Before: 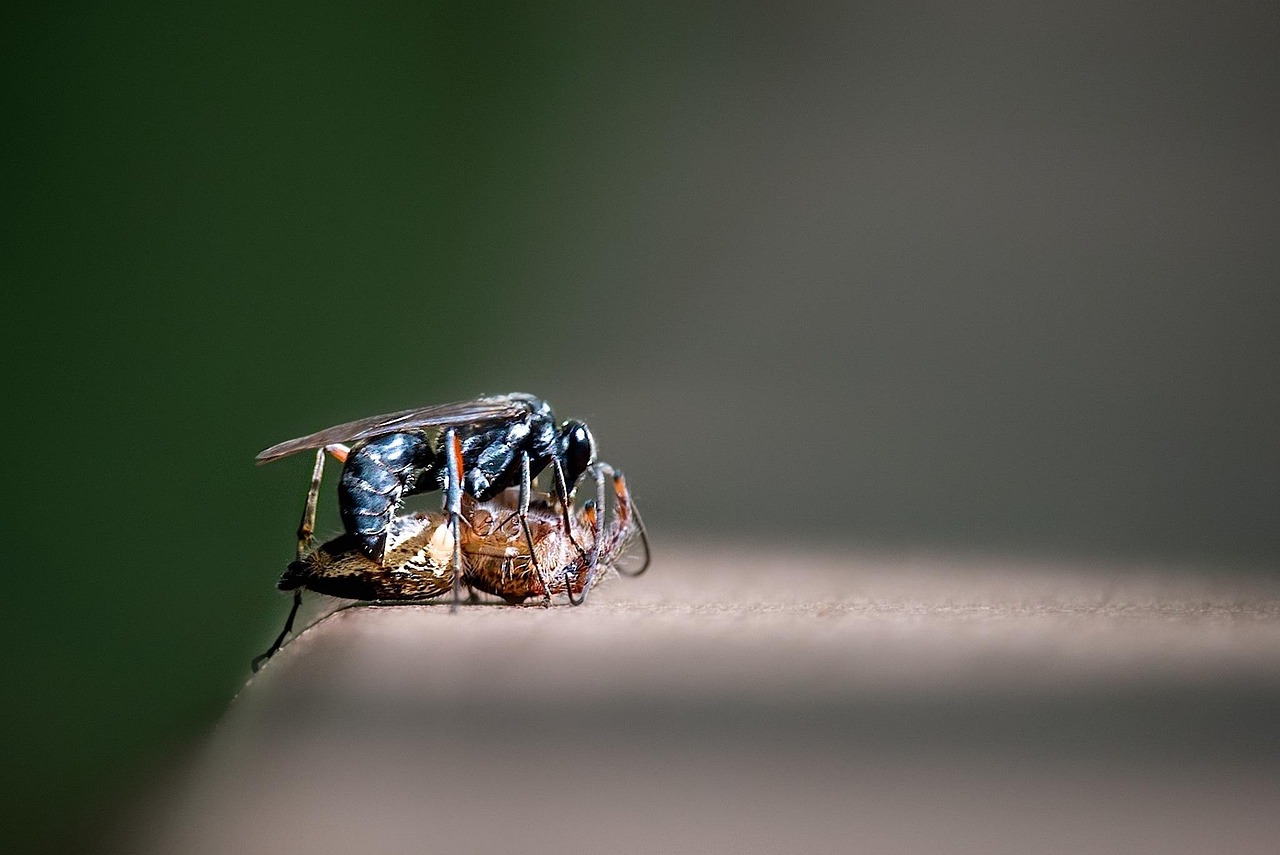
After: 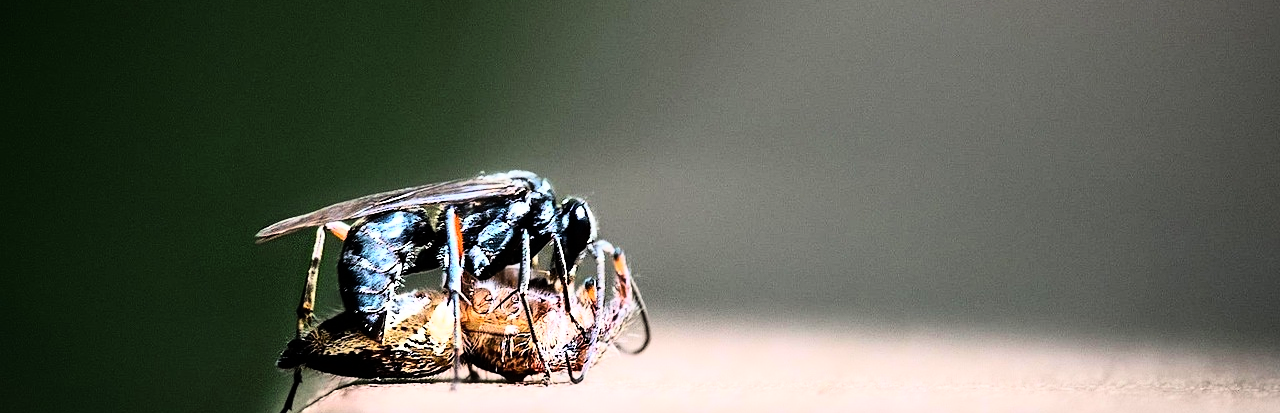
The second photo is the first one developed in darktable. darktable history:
crop and rotate: top 26.056%, bottom 25.543%
rgb curve: curves: ch0 [(0, 0) (0.21, 0.15) (0.24, 0.21) (0.5, 0.75) (0.75, 0.96) (0.89, 0.99) (1, 1)]; ch1 [(0, 0.02) (0.21, 0.13) (0.25, 0.2) (0.5, 0.67) (0.75, 0.9) (0.89, 0.97) (1, 1)]; ch2 [(0, 0.02) (0.21, 0.13) (0.25, 0.2) (0.5, 0.67) (0.75, 0.9) (0.89, 0.97) (1, 1)], compensate middle gray true
